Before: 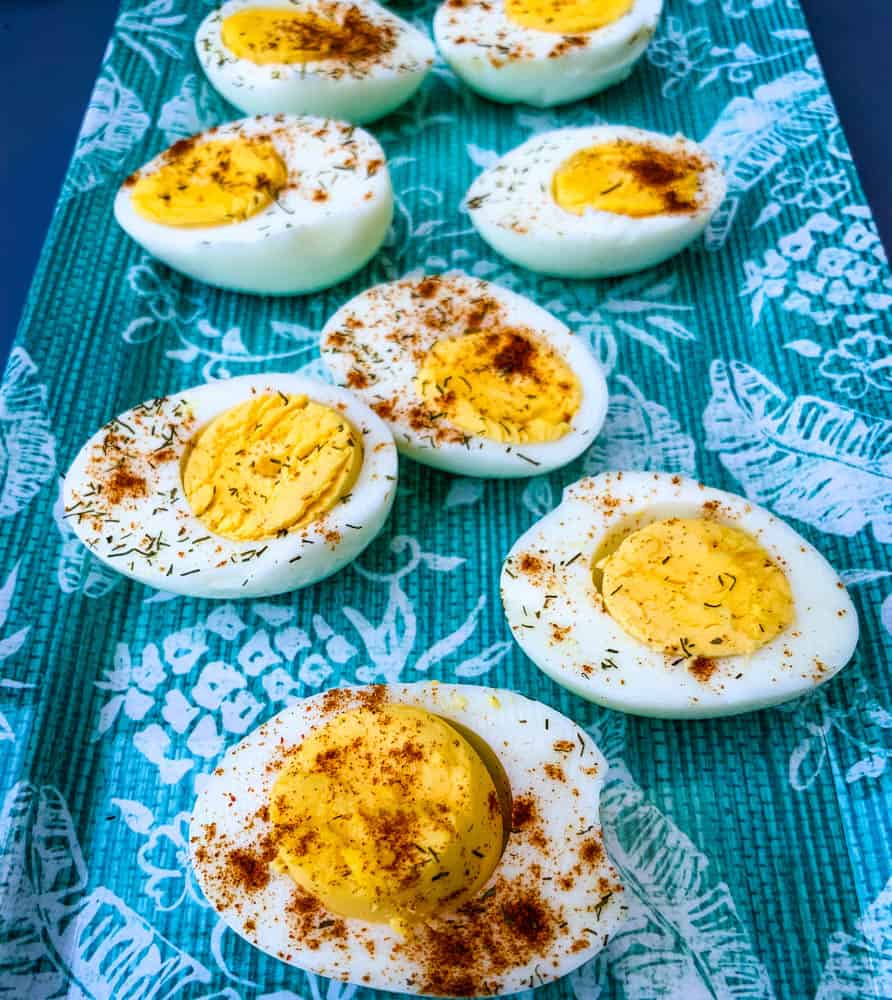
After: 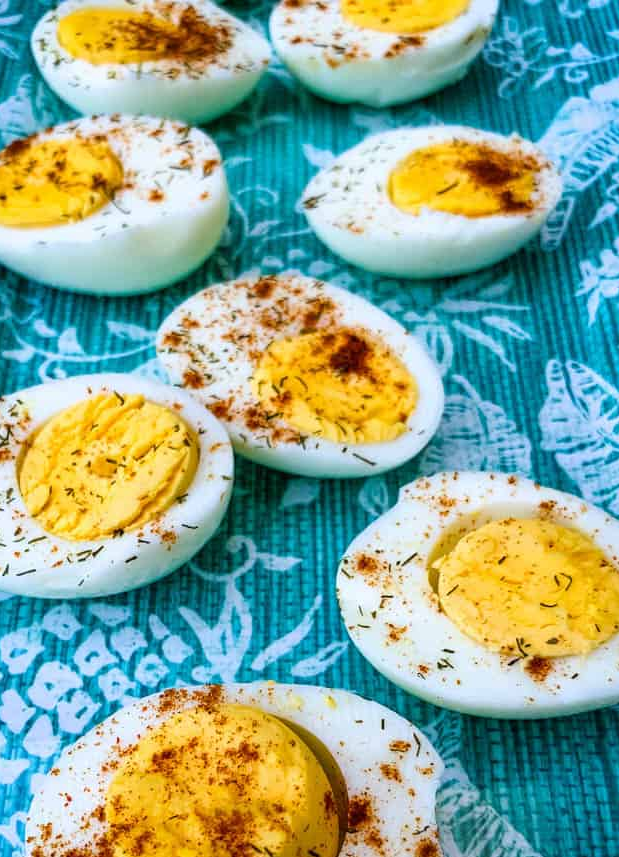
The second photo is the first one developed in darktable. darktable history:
crop: left 18.463%, right 12.071%, bottom 14.237%
